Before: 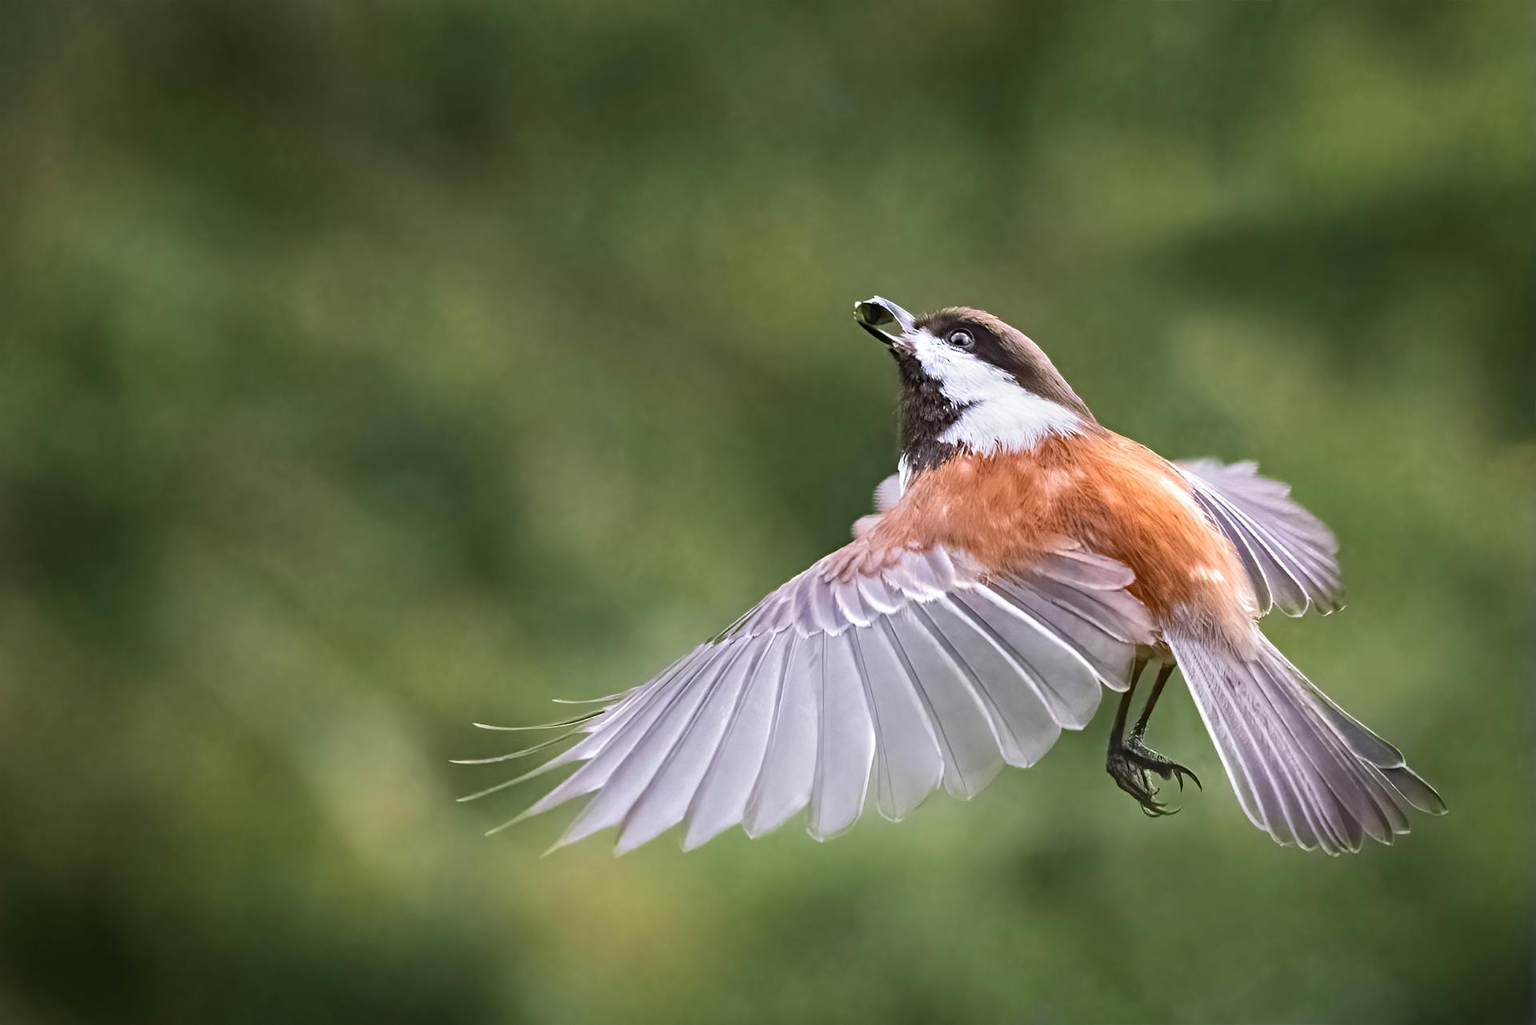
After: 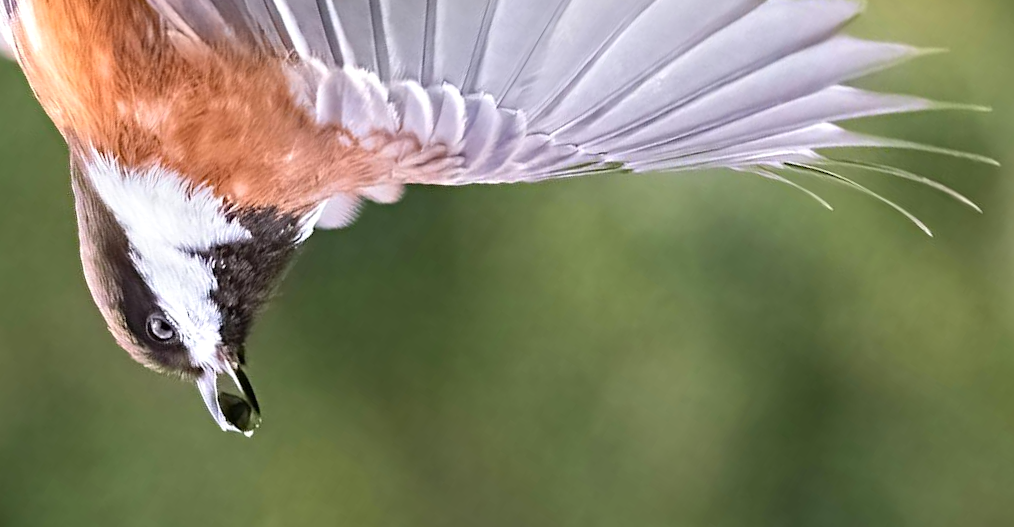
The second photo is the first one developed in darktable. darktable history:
exposure: exposure 0.125 EV, compensate highlight preservation false
tone equalizer: on, module defaults
crop and rotate: angle 148.61°, left 9.201%, top 15.638%, right 4.406%, bottom 17.094%
